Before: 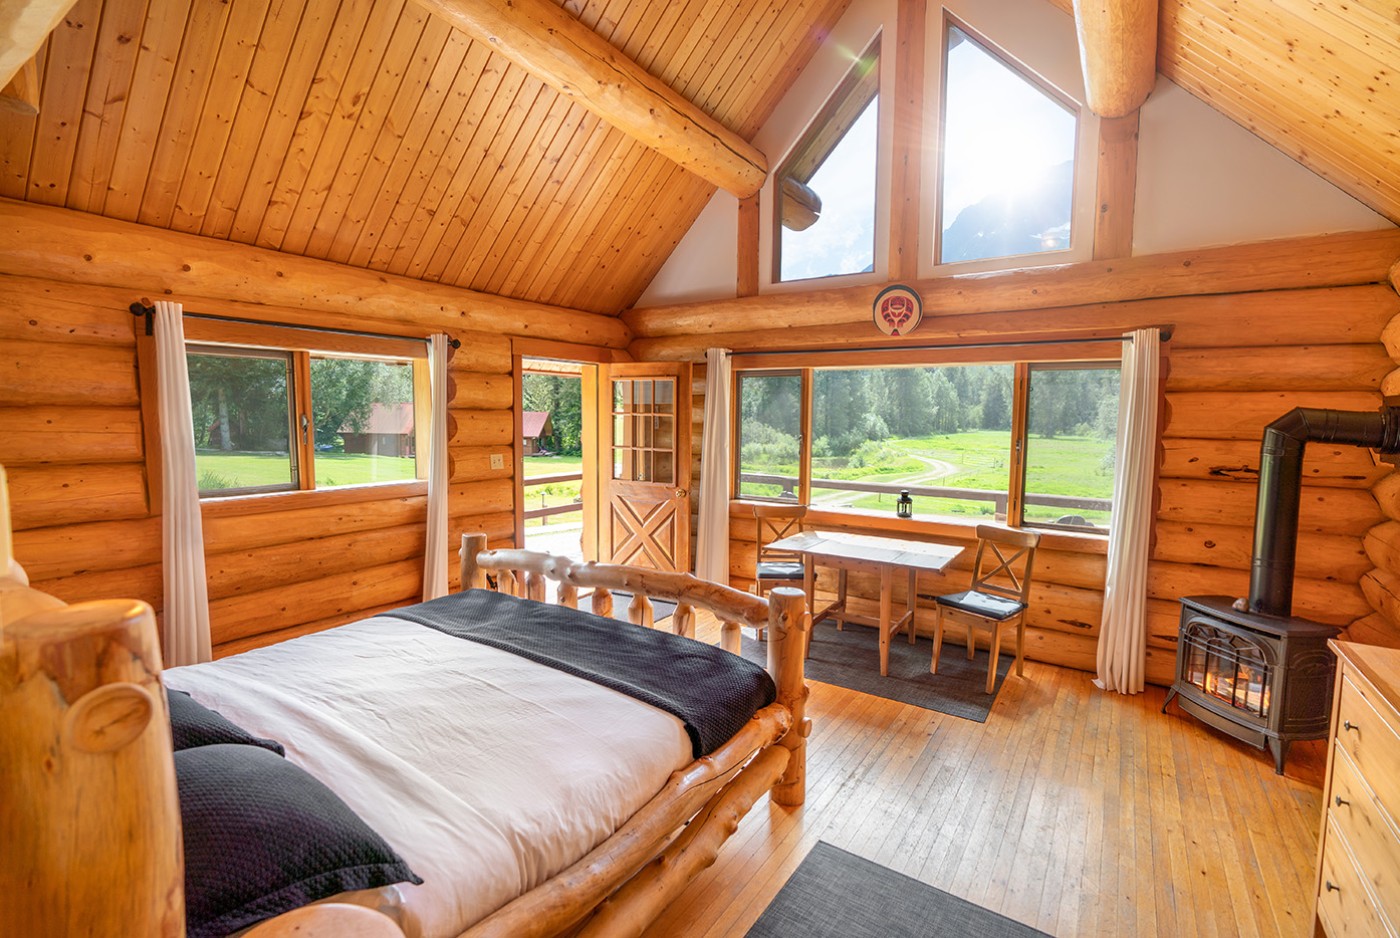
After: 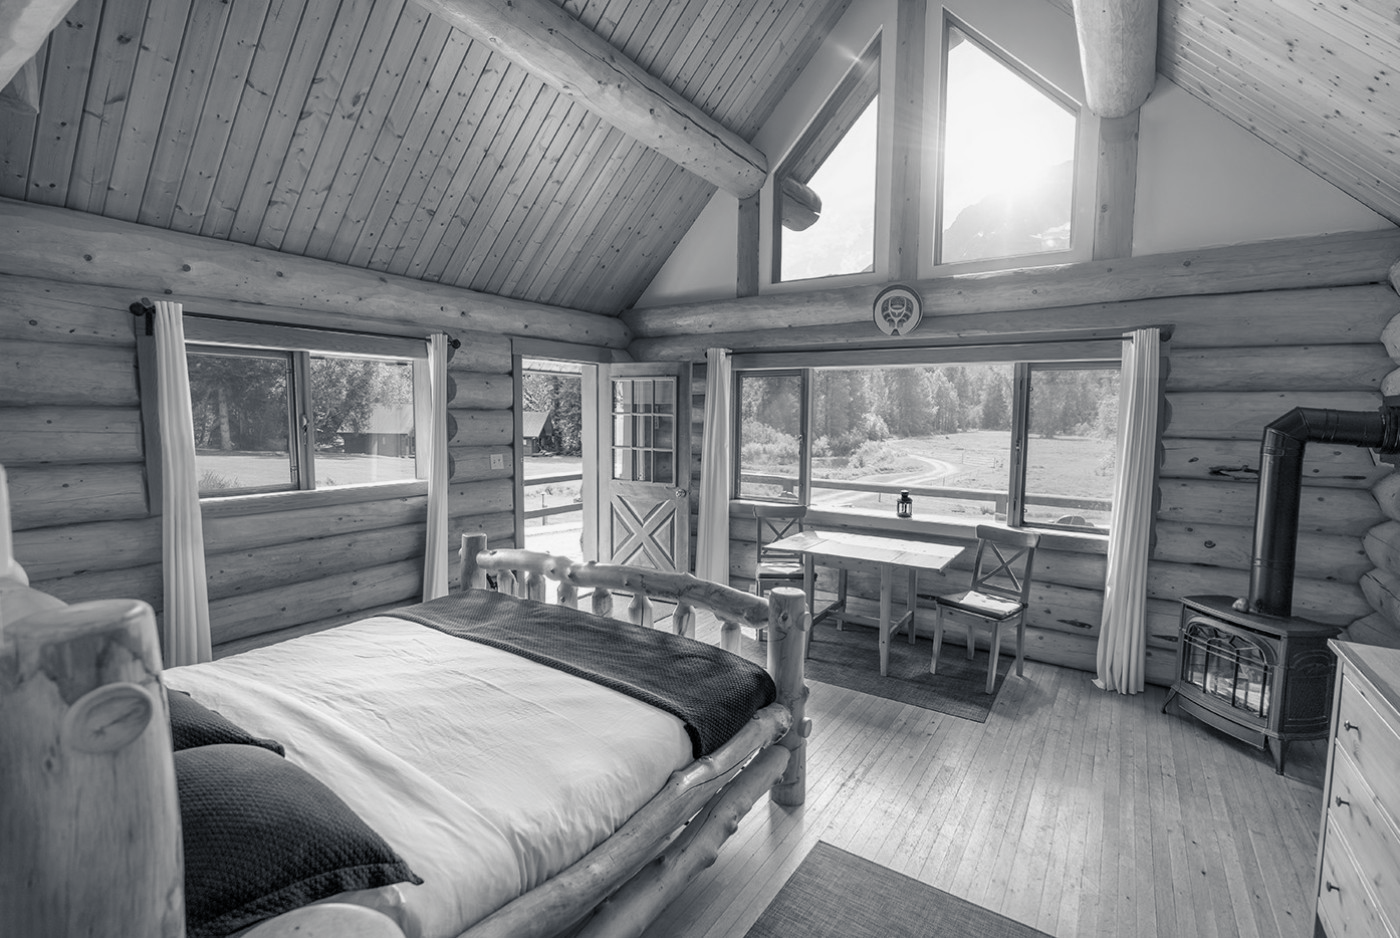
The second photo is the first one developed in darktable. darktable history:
color balance rgb: shadows lift › chroma 4.136%, shadows lift › hue 254.53°, perceptual saturation grading › global saturation 19.598%, global vibrance 20%
color calibration: output gray [0.22, 0.42, 0.37, 0], x 0.34, y 0.354, temperature 5192.15 K
